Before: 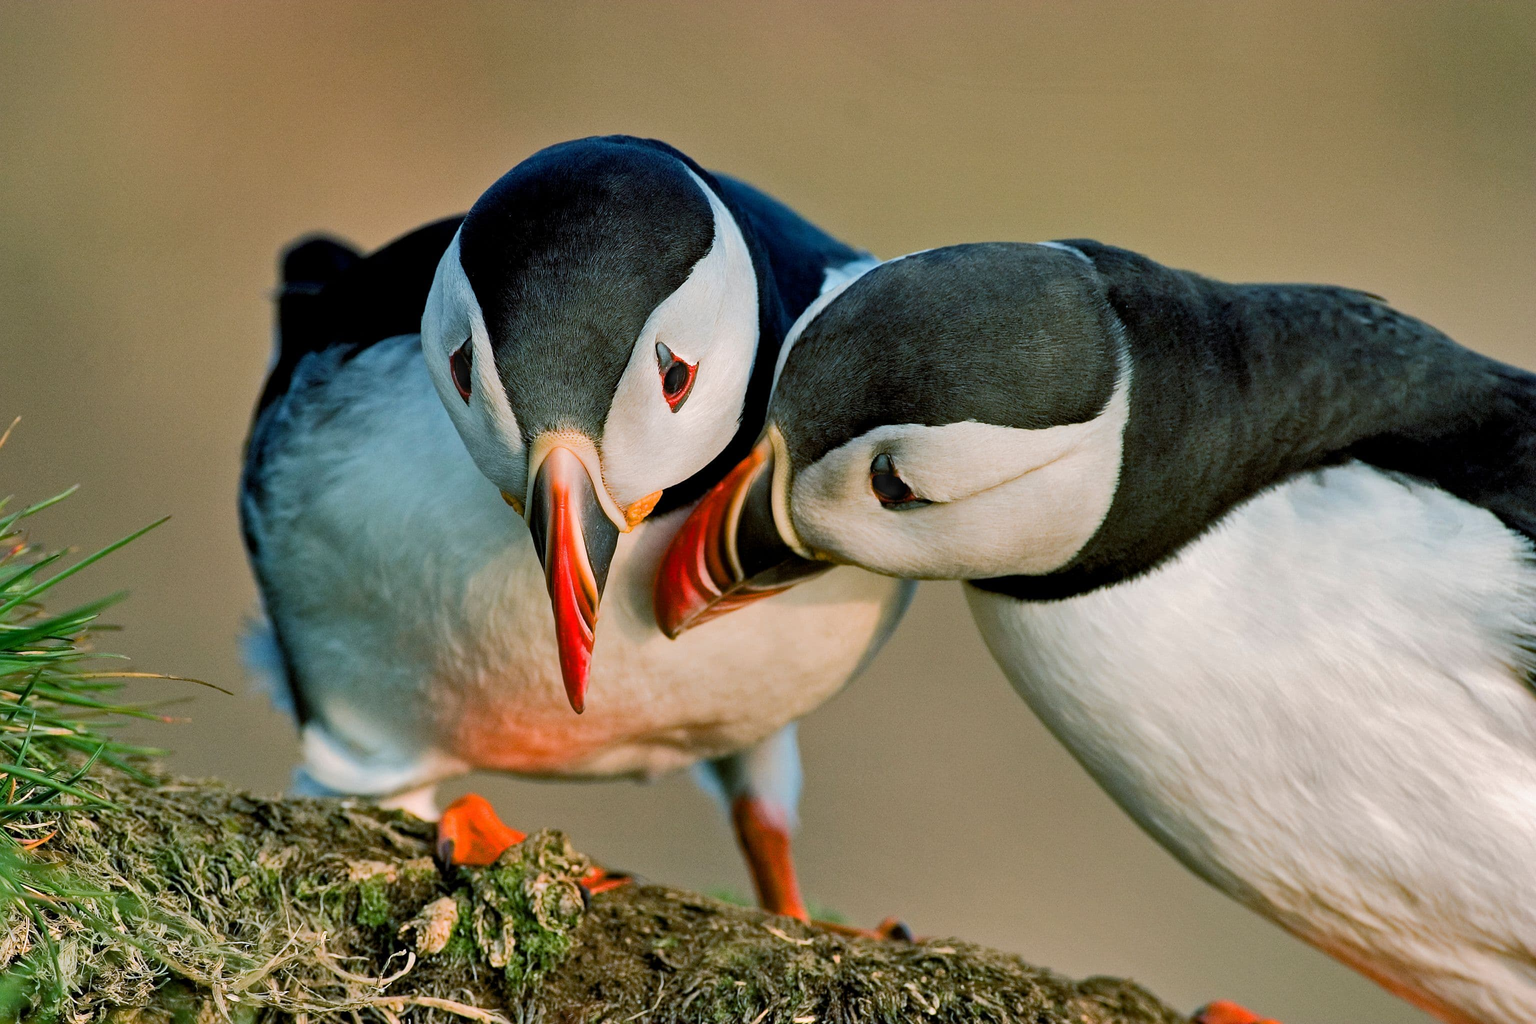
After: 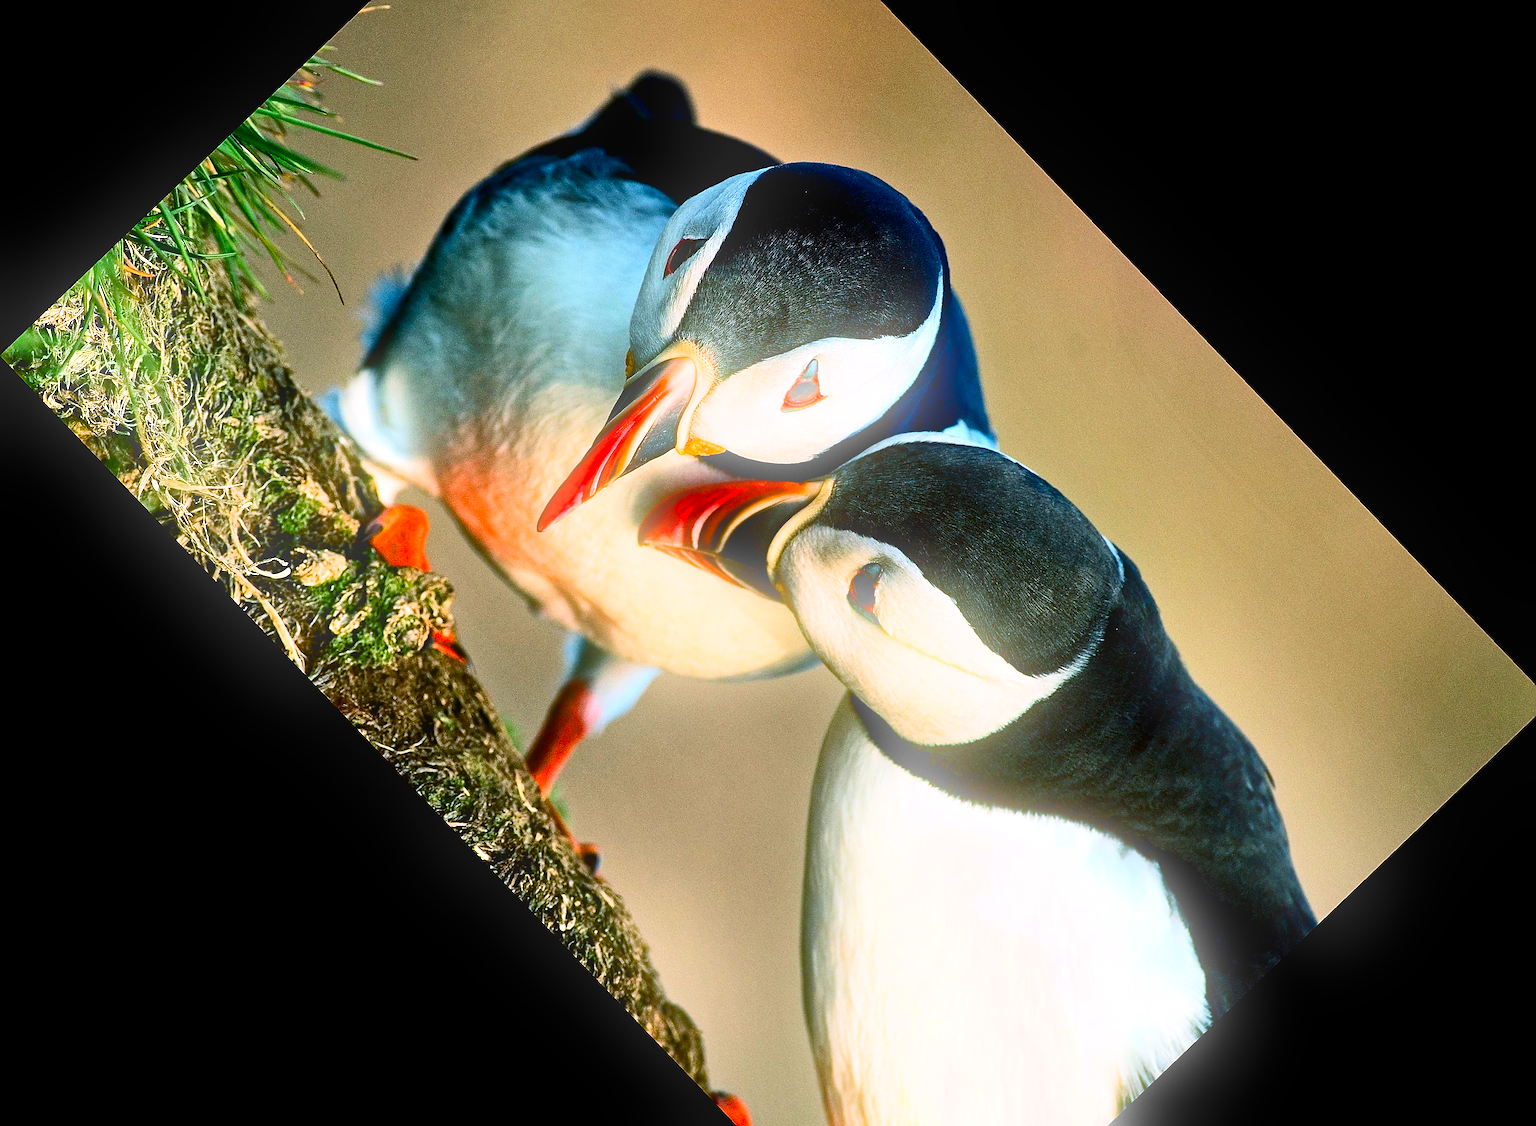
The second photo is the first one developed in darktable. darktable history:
white balance: red 1.004, blue 1.024
crop and rotate: angle -46.26°, top 16.234%, right 0.912%, bottom 11.704%
bloom: on, module defaults
exposure: black level correction 0, exposure 0.7 EV, compensate exposure bias true, compensate highlight preservation false
grain: coarseness 0.09 ISO, strength 10%
contrast brightness saturation: contrast 0.22, brightness -0.19, saturation 0.24
sharpen: radius 1.4, amount 1.25, threshold 0.7
